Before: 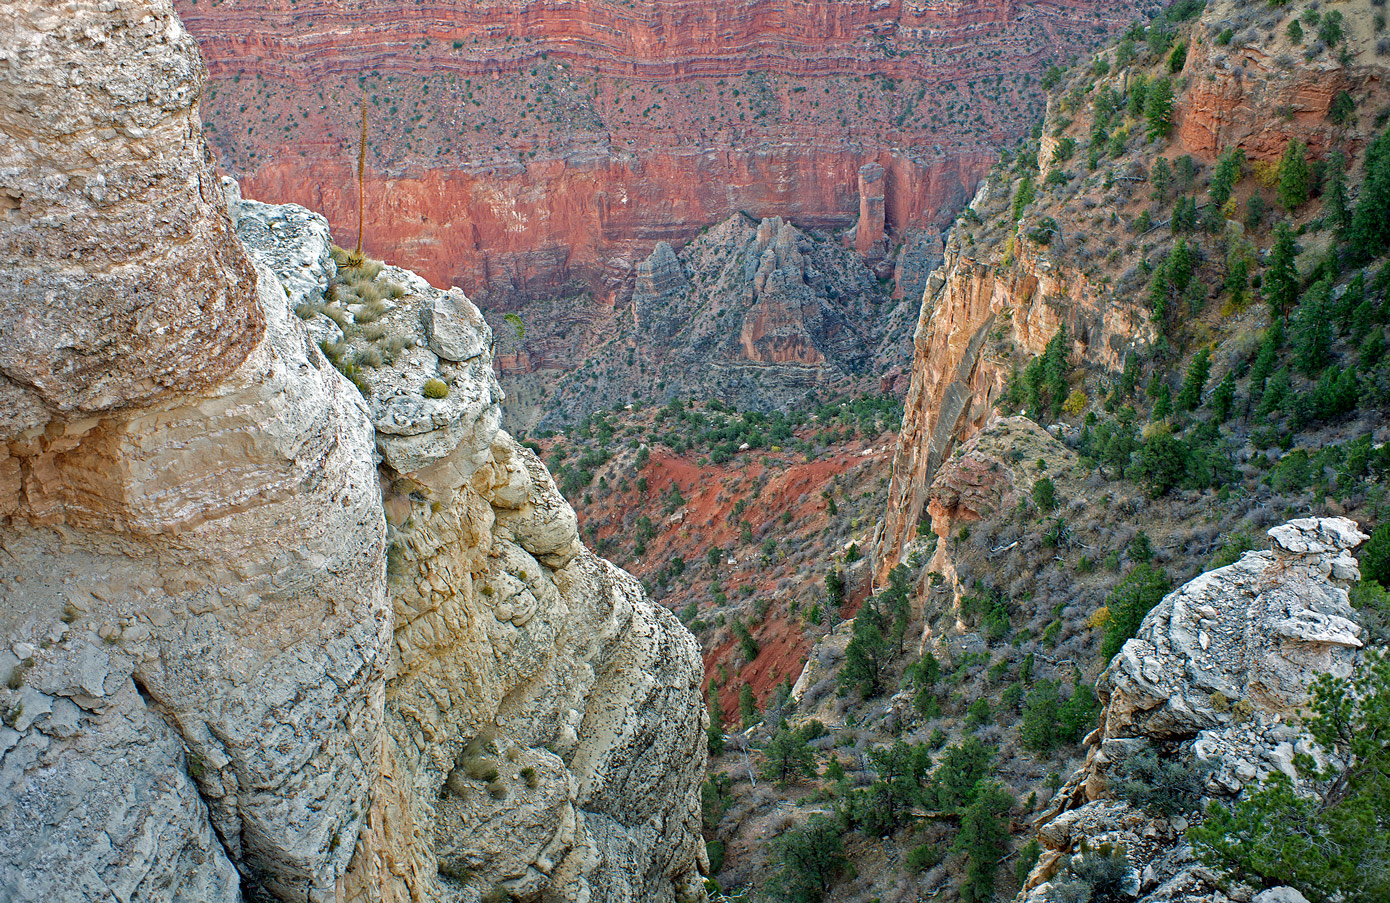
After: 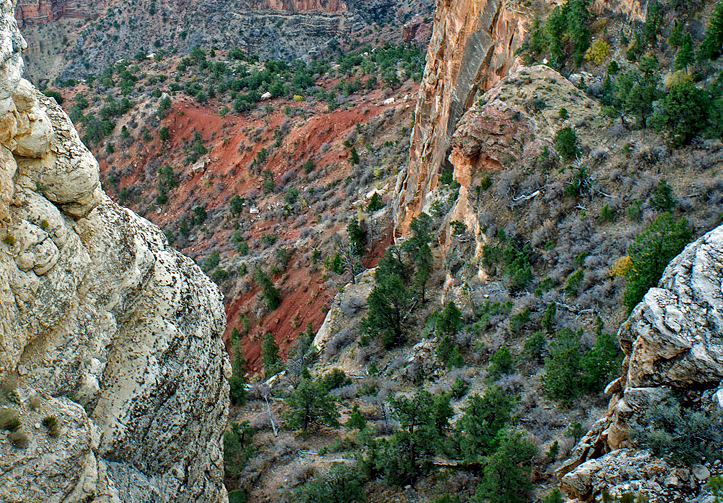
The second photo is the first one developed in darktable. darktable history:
crop: left 34.404%, top 38.927%, right 13.531%, bottom 5.275%
color correction: highlights b* -0.04
tone curve: curves: ch0 [(0, 0) (0.161, 0.144) (0.501, 0.497) (1, 1)], preserve colors none
local contrast: mode bilateral grid, contrast 20, coarseness 50, detail 140%, midtone range 0.2
